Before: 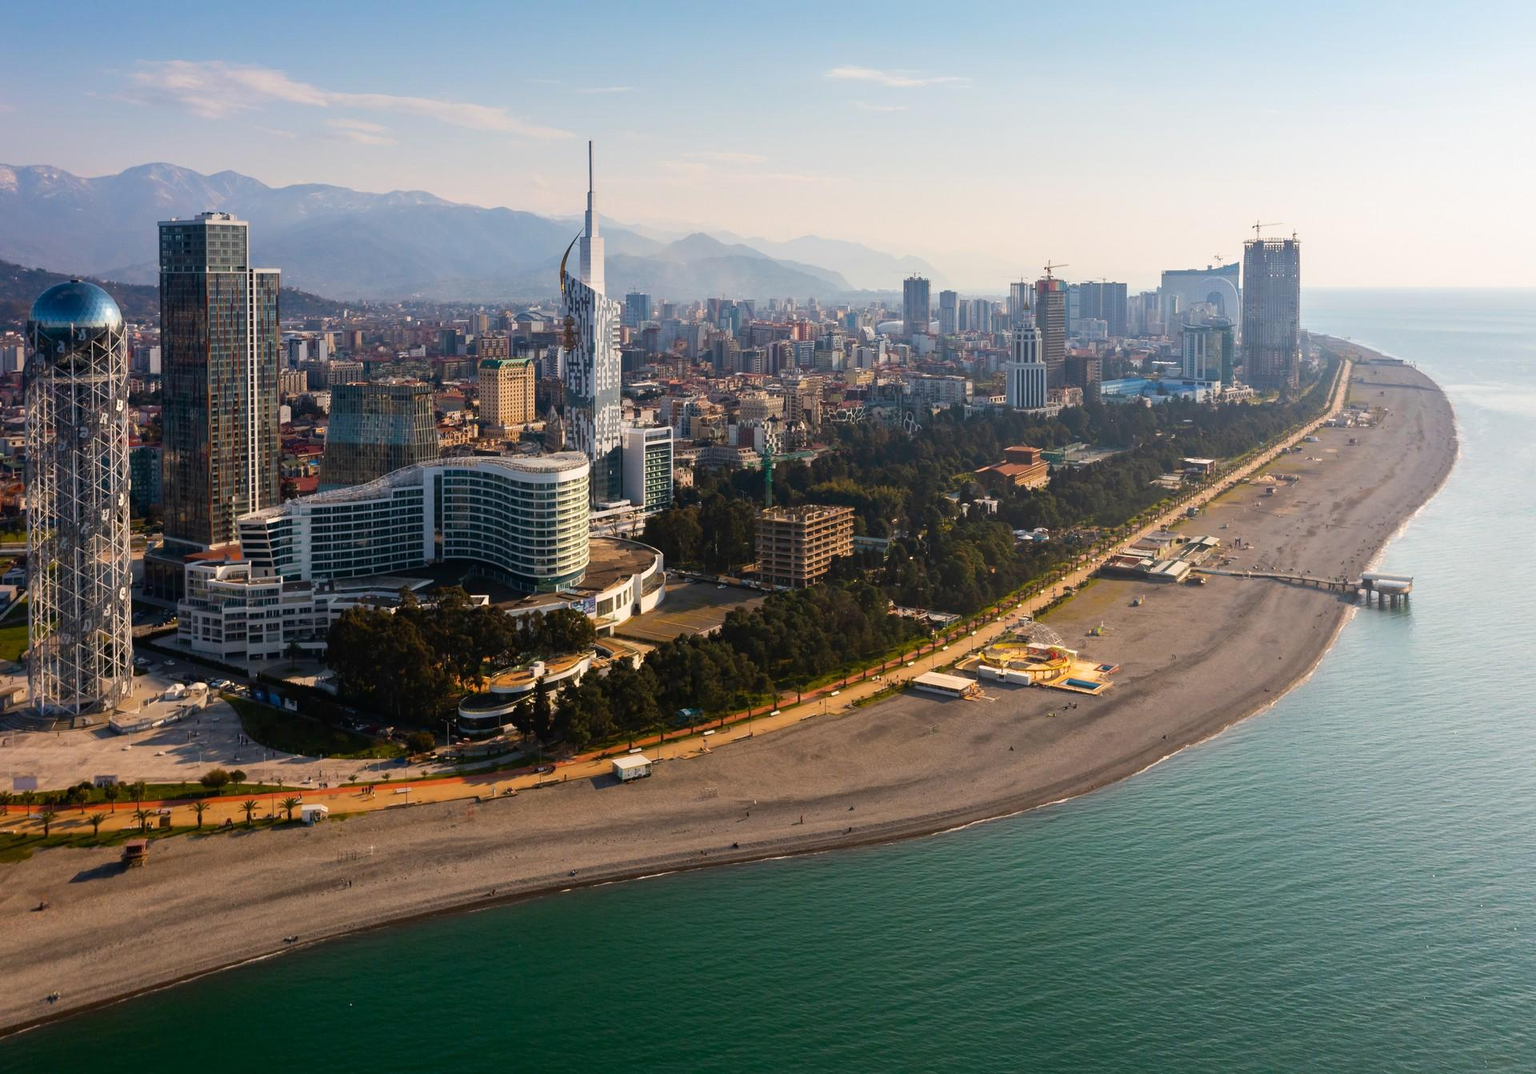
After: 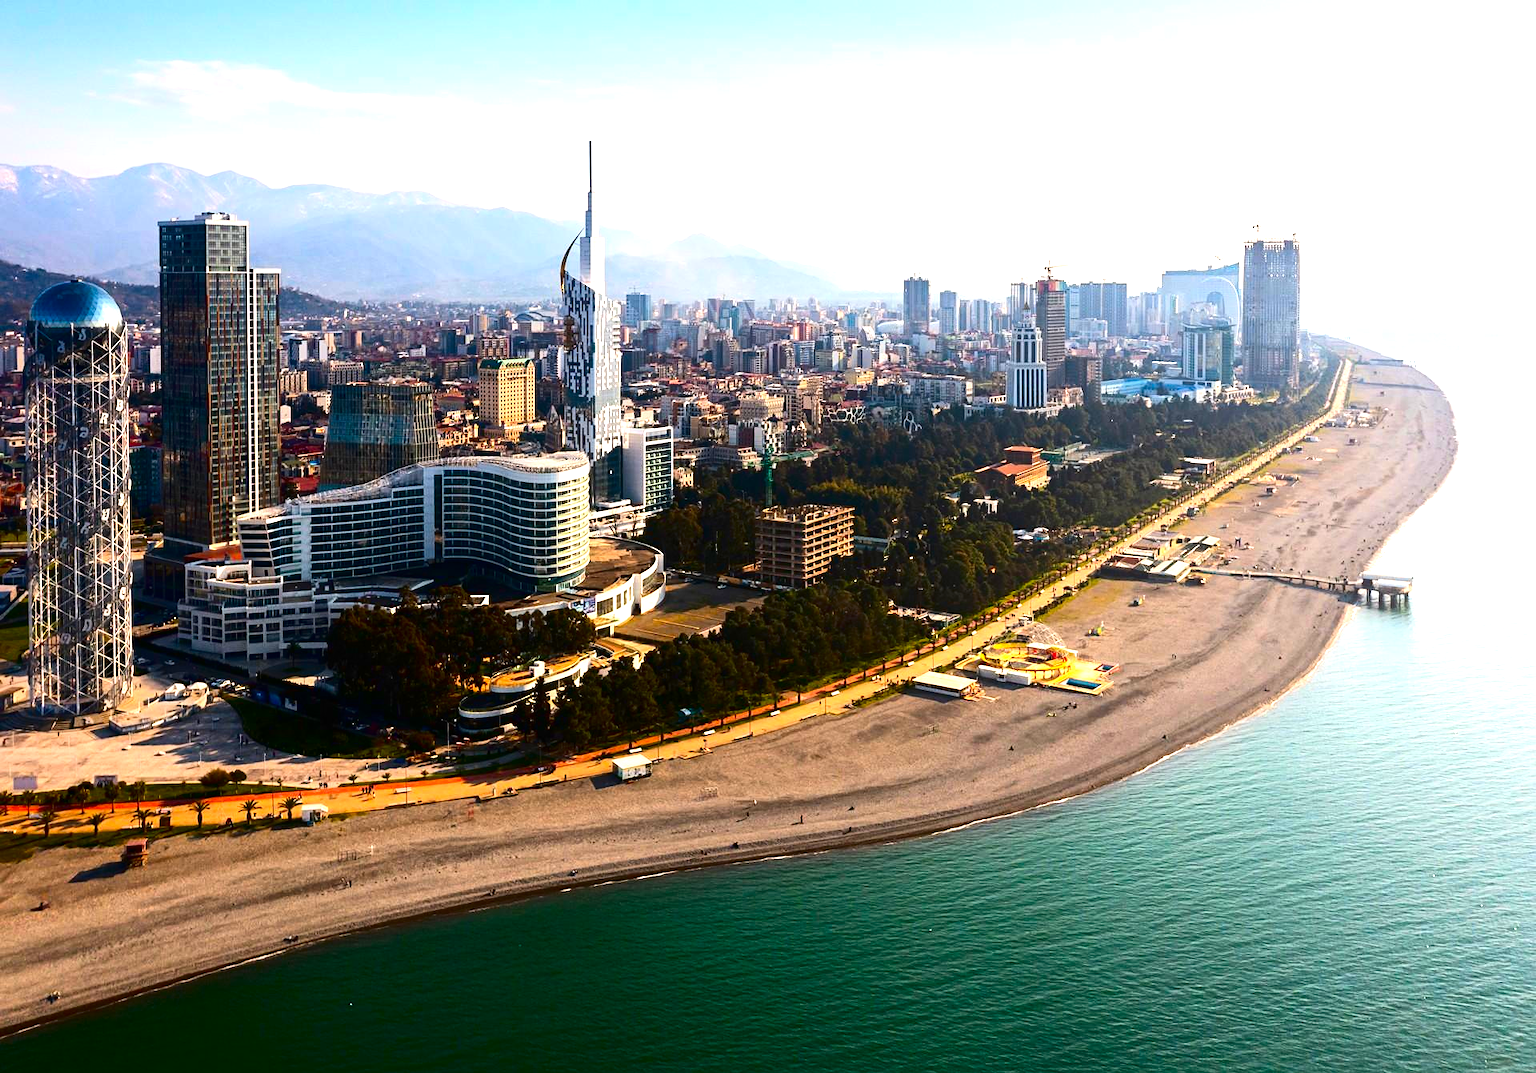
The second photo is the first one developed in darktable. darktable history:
contrast equalizer: y [[0.5, 0.5, 0.472, 0.5, 0.5, 0.5], [0.5 ×6], [0.5 ×6], [0 ×6], [0 ×6]]
contrast brightness saturation: contrast 0.22, brightness -0.19, saturation 0.24
sharpen: amount 0.2
exposure: black level correction 0, exposure 1.1 EV, compensate exposure bias true, compensate highlight preservation false
